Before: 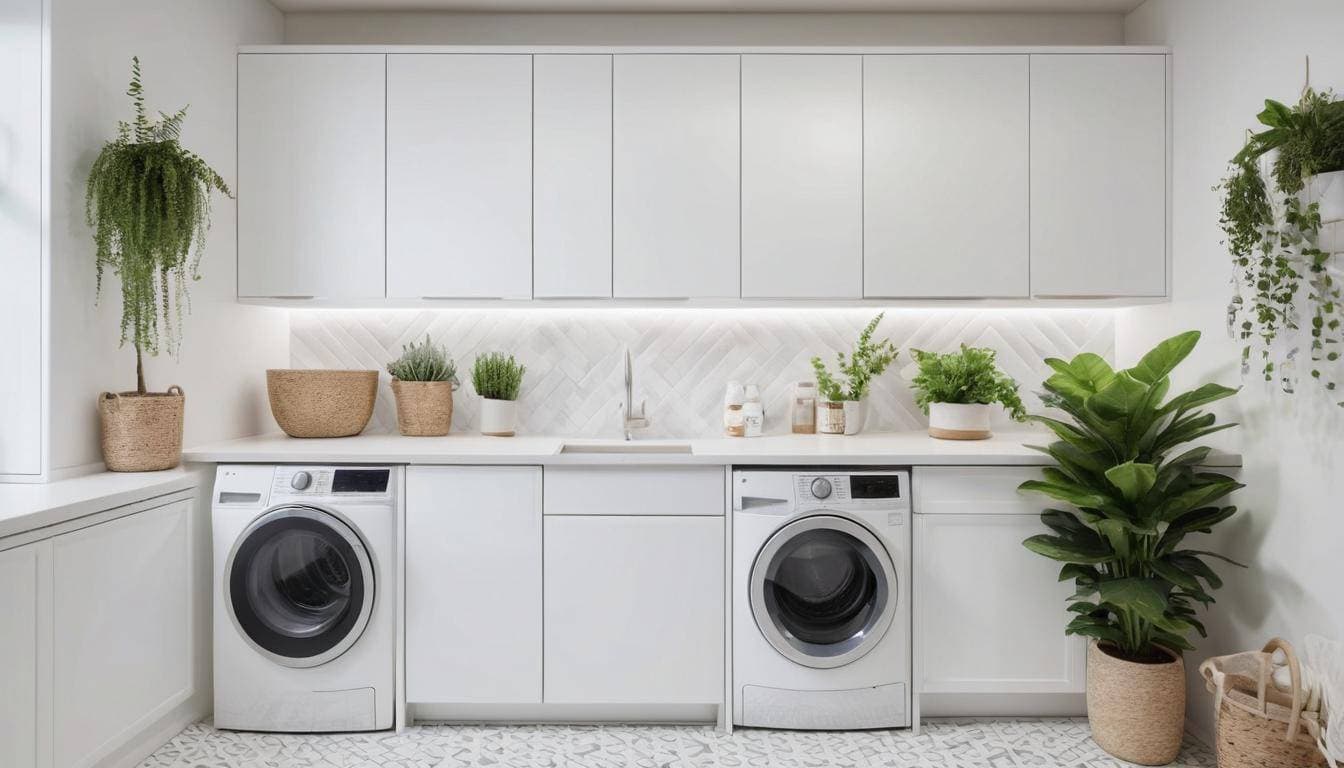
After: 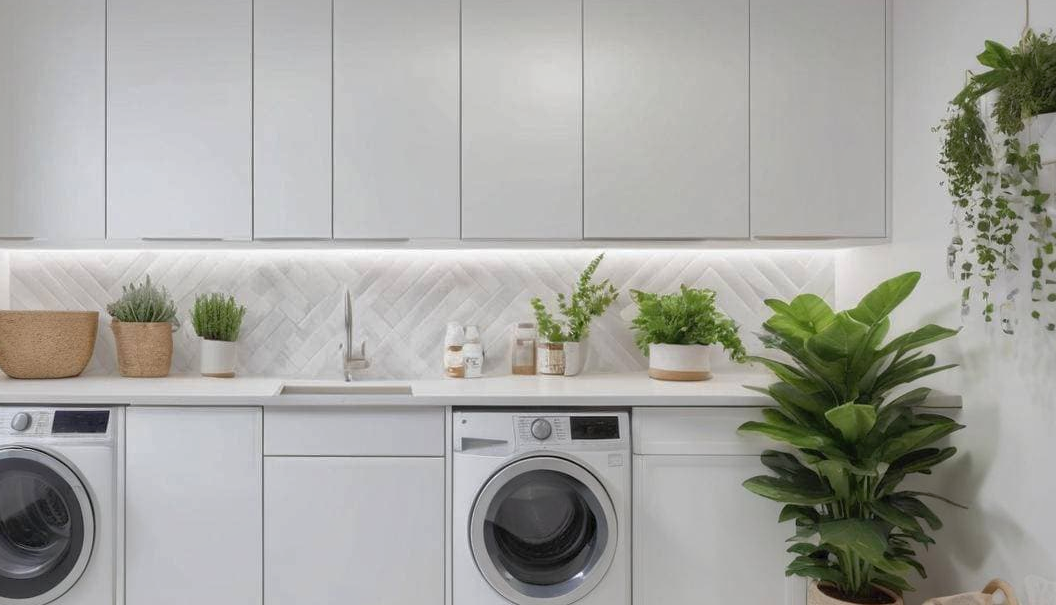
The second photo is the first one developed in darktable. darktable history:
shadows and highlights: on, module defaults
crop and rotate: left 20.907%, top 7.752%, right 0.485%, bottom 13.451%
